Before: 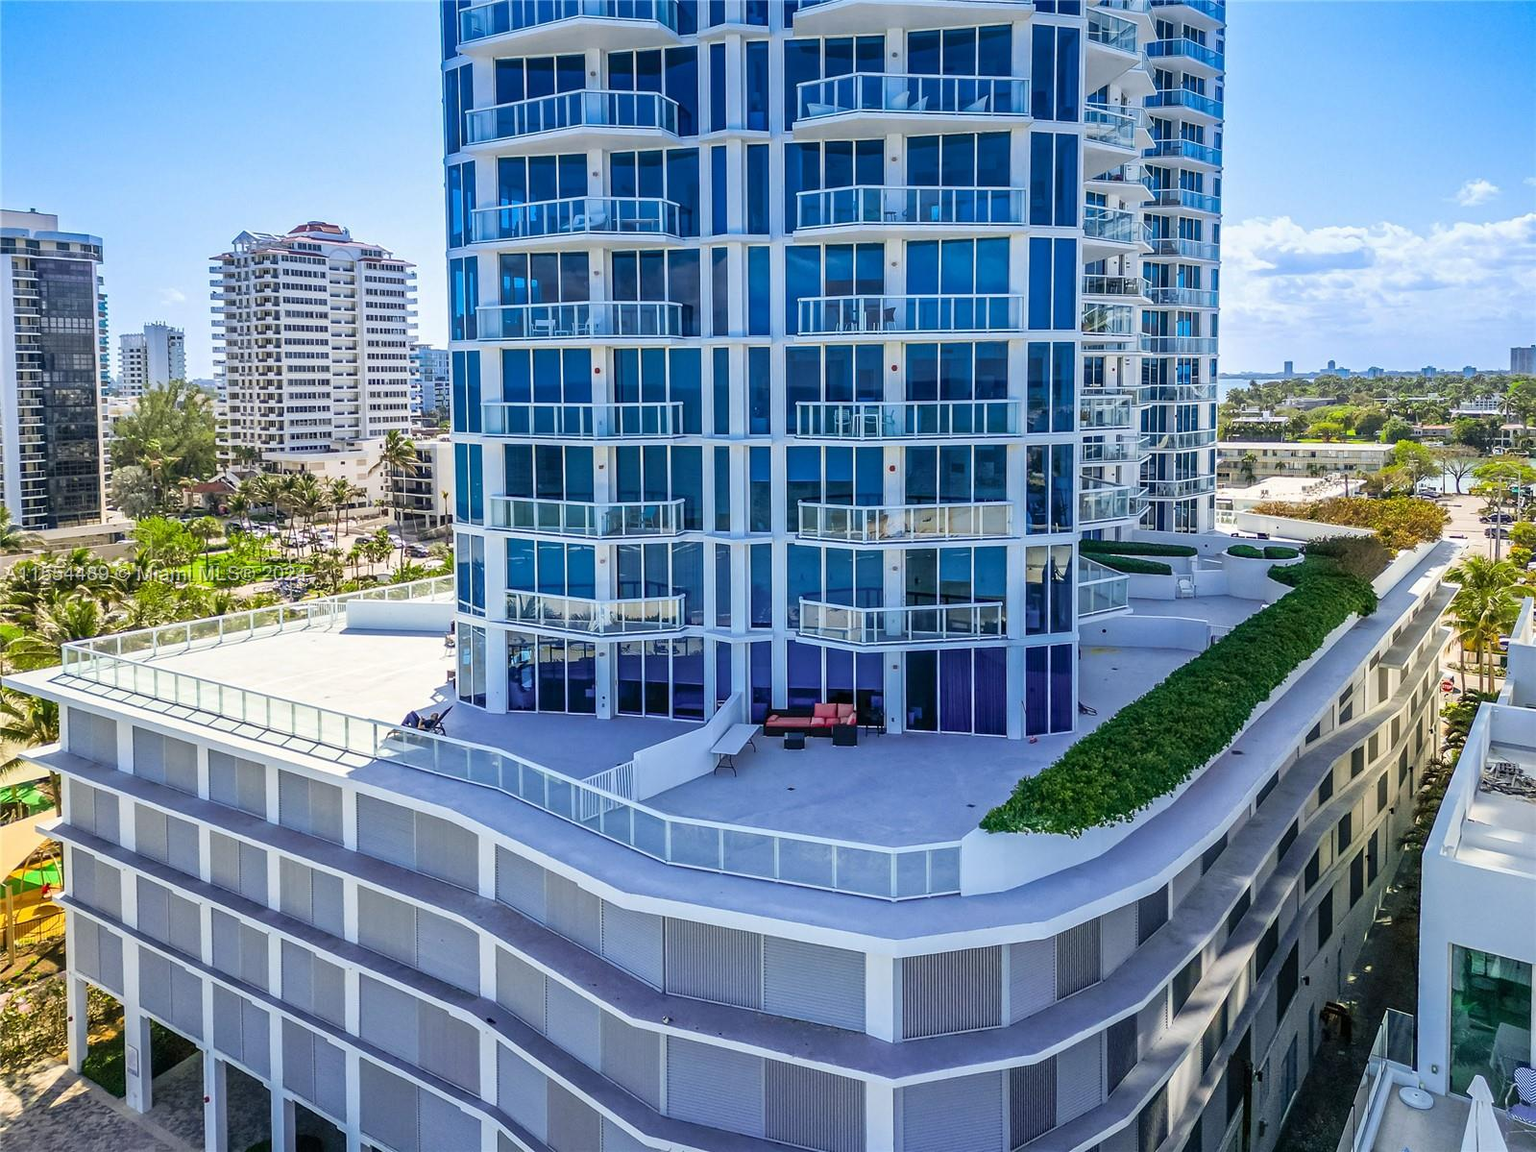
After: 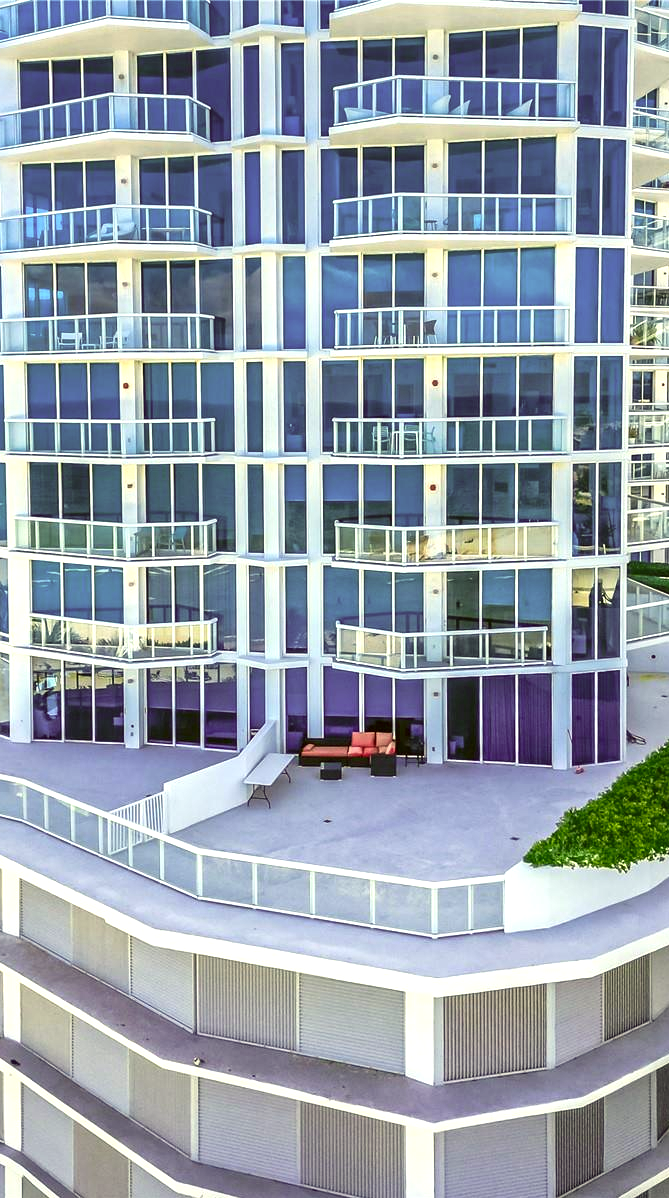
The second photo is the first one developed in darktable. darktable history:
exposure: black level correction 0, exposure 1 EV, compensate highlight preservation false
local contrast: mode bilateral grid, contrast 9, coarseness 24, detail 115%, midtone range 0.2
crop: left 31.04%, right 27.114%
color correction: highlights a* 0.086, highlights b* 28.9, shadows a* -0.197, shadows b* 20.96
